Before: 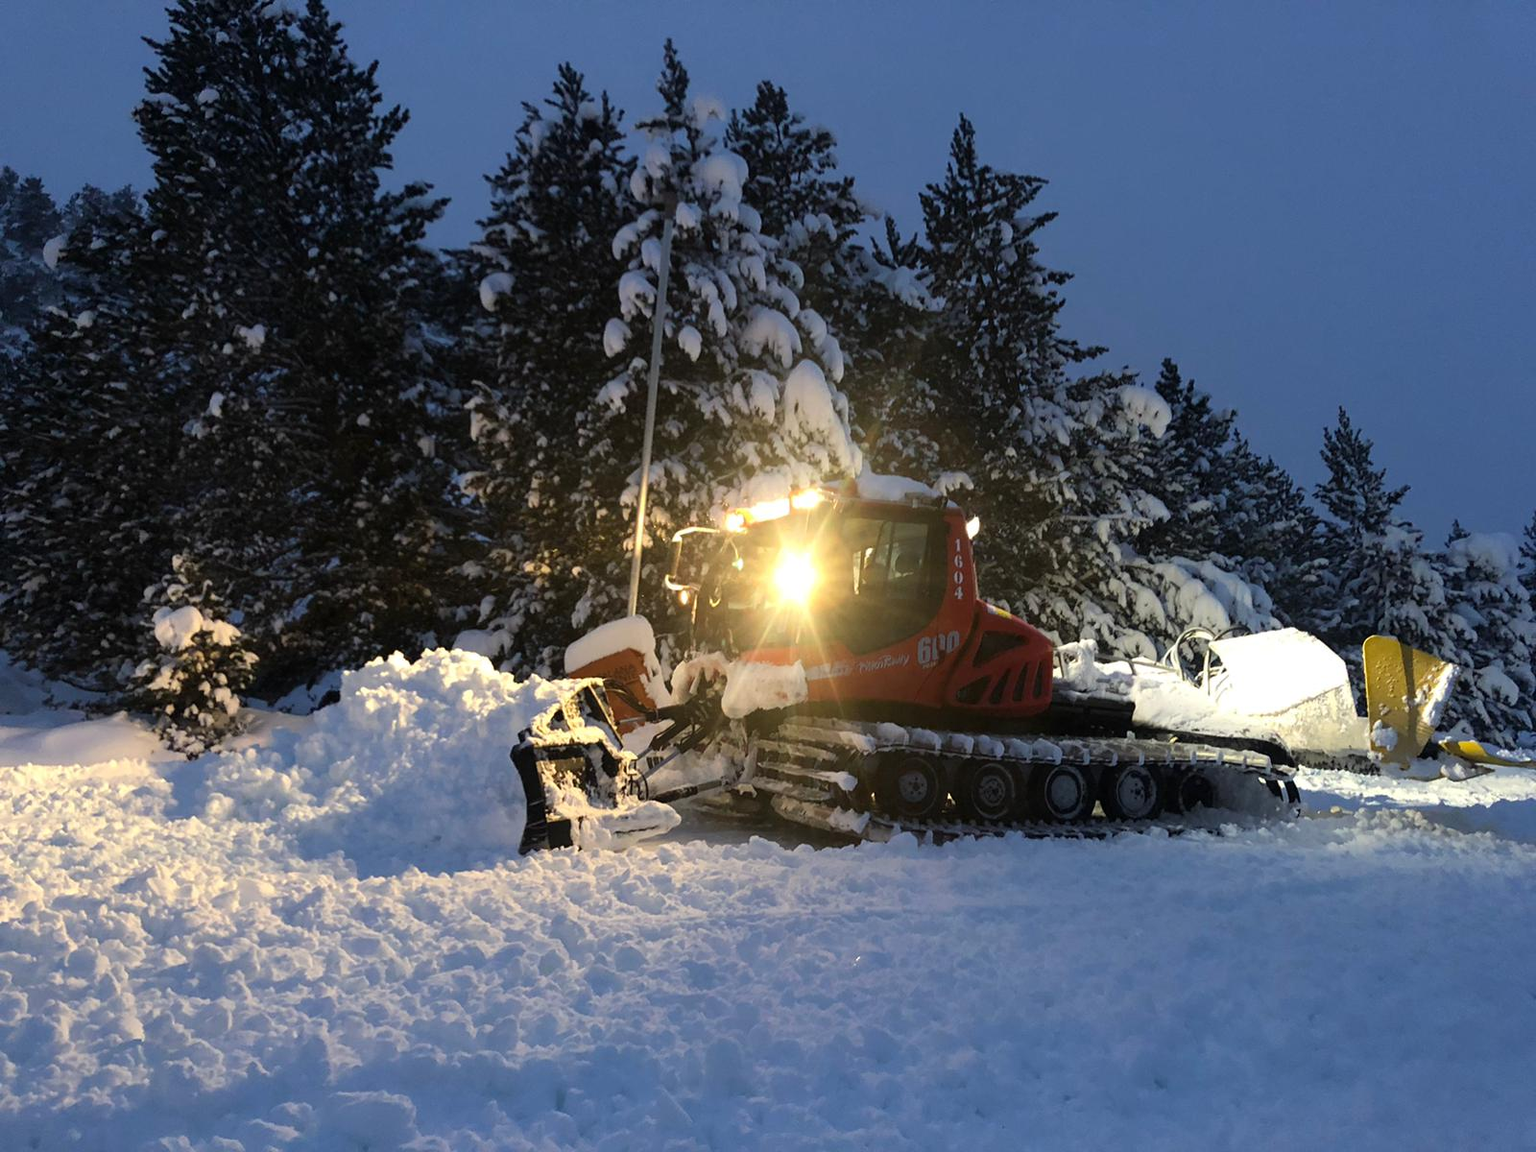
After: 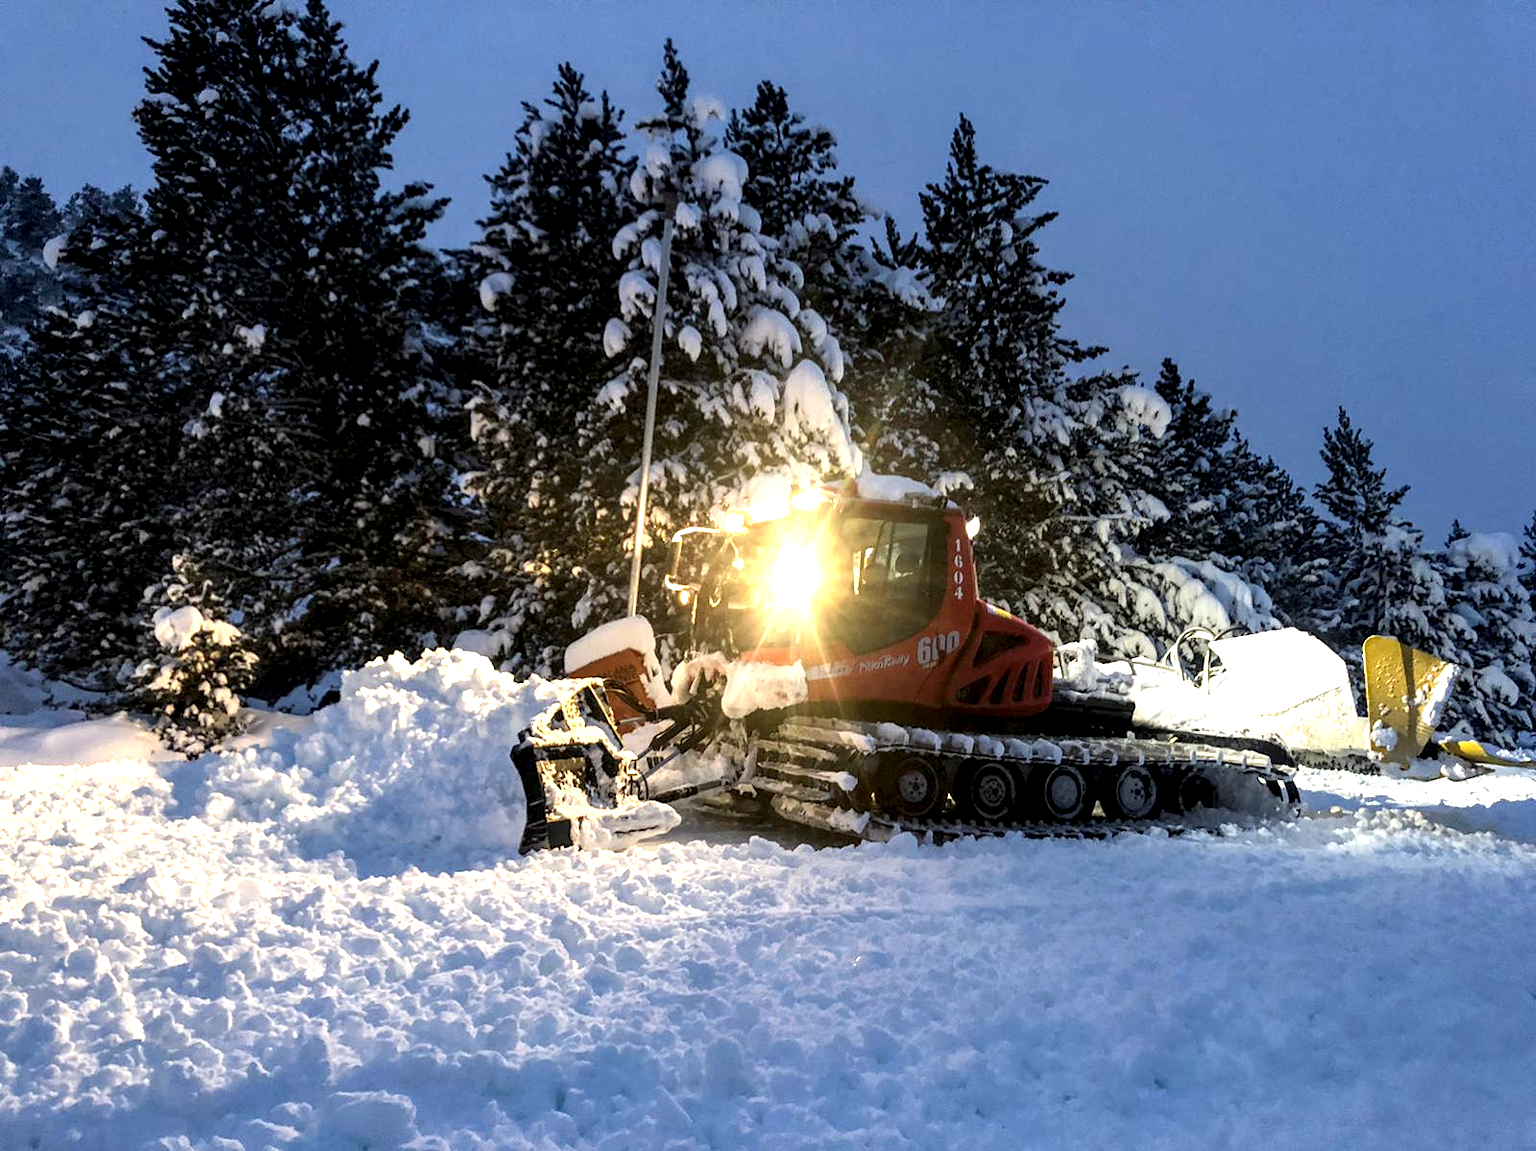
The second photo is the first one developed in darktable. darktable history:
local contrast: highlights 60%, shadows 60%, detail 160%
exposure: black level correction 0.002, exposure 0.673 EV, compensate highlight preservation false
crop: bottom 0.066%
